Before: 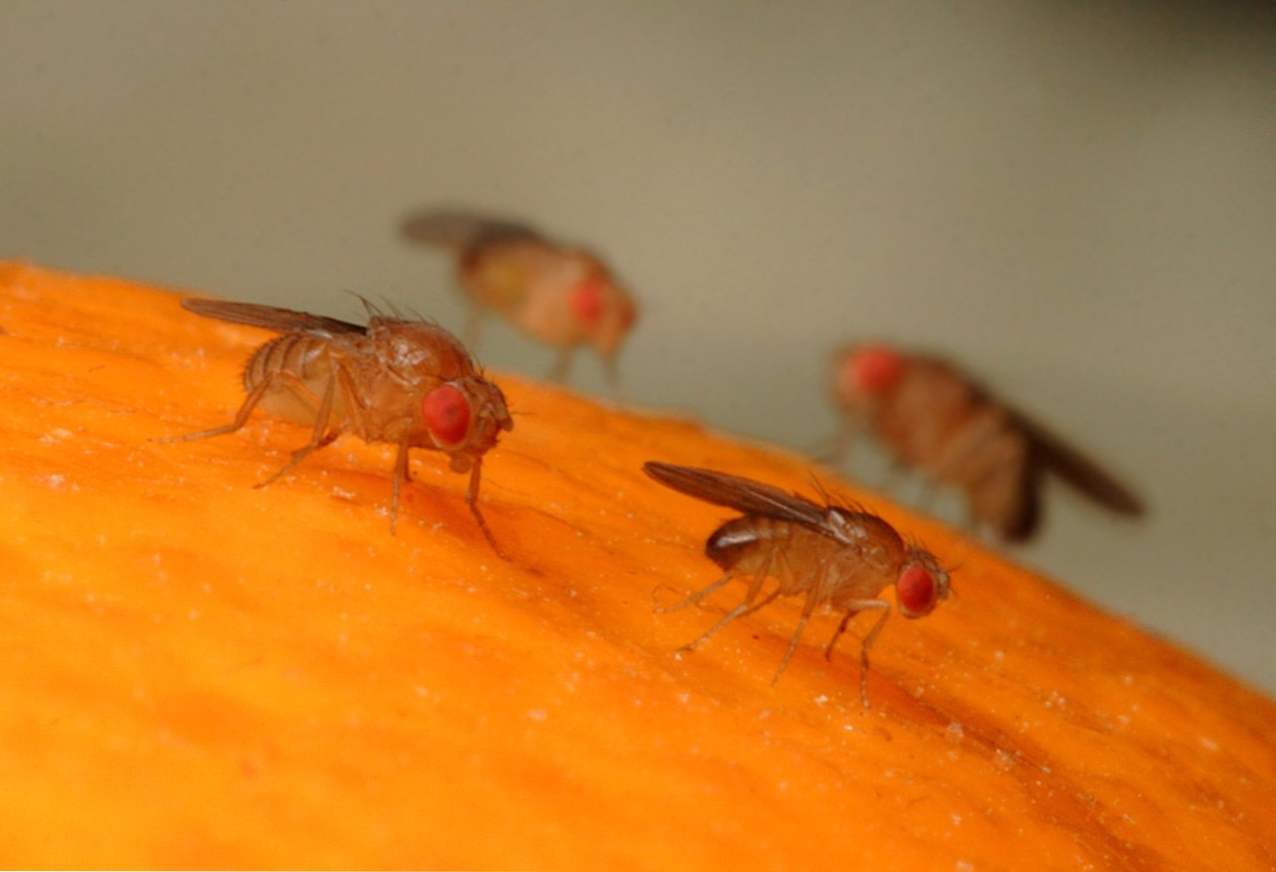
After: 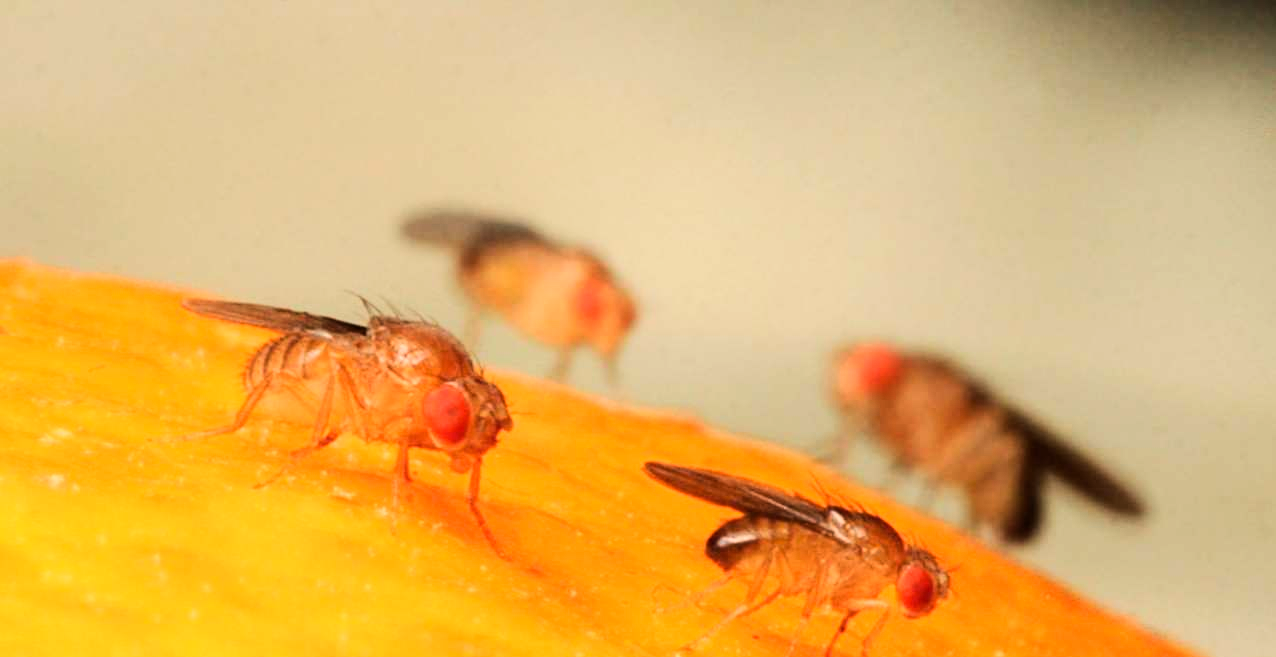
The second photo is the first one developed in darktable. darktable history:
crop: bottom 24.565%
base curve: curves: ch0 [(0, 0) (0.007, 0.004) (0.027, 0.03) (0.046, 0.07) (0.207, 0.54) (0.442, 0.872) (0.673, 0.972) (1, 1)]
